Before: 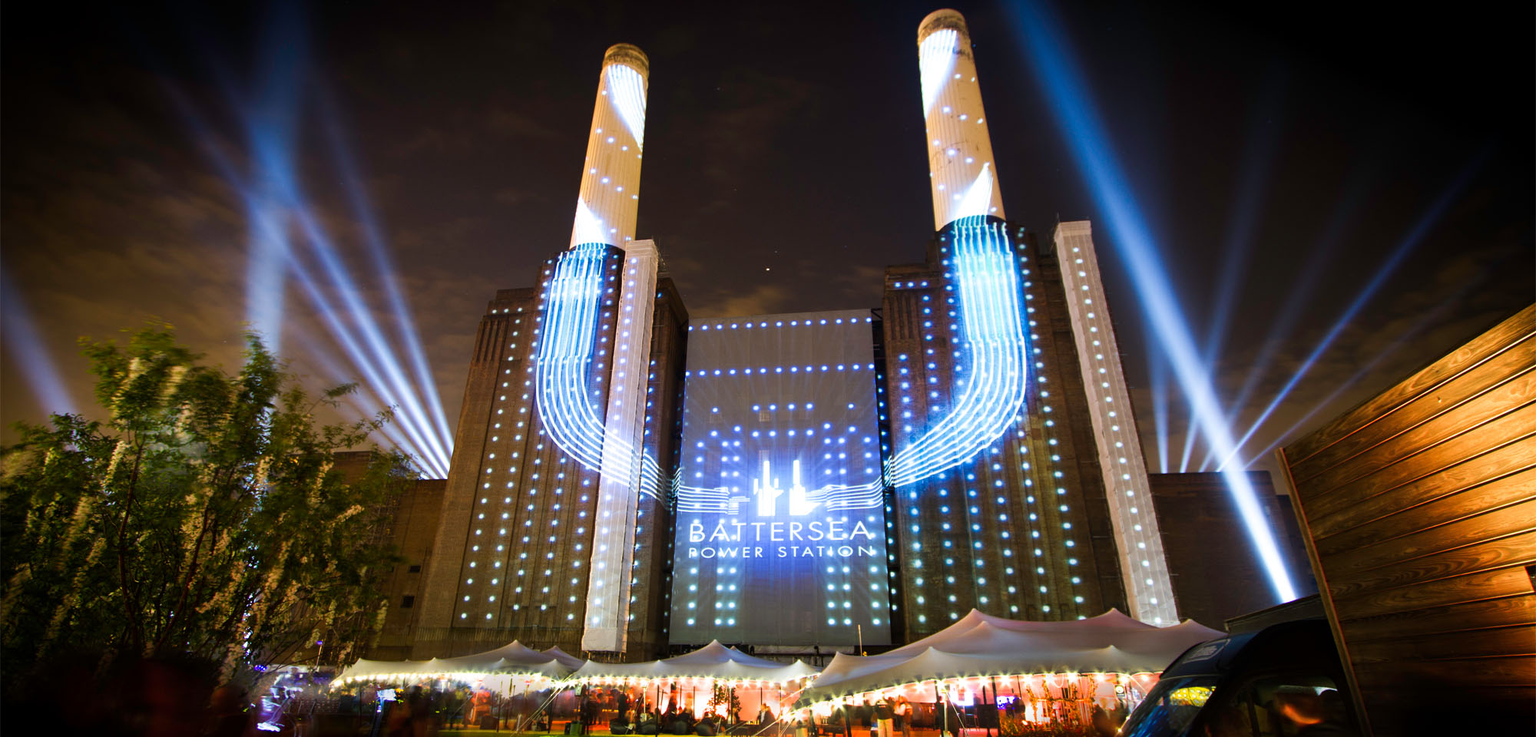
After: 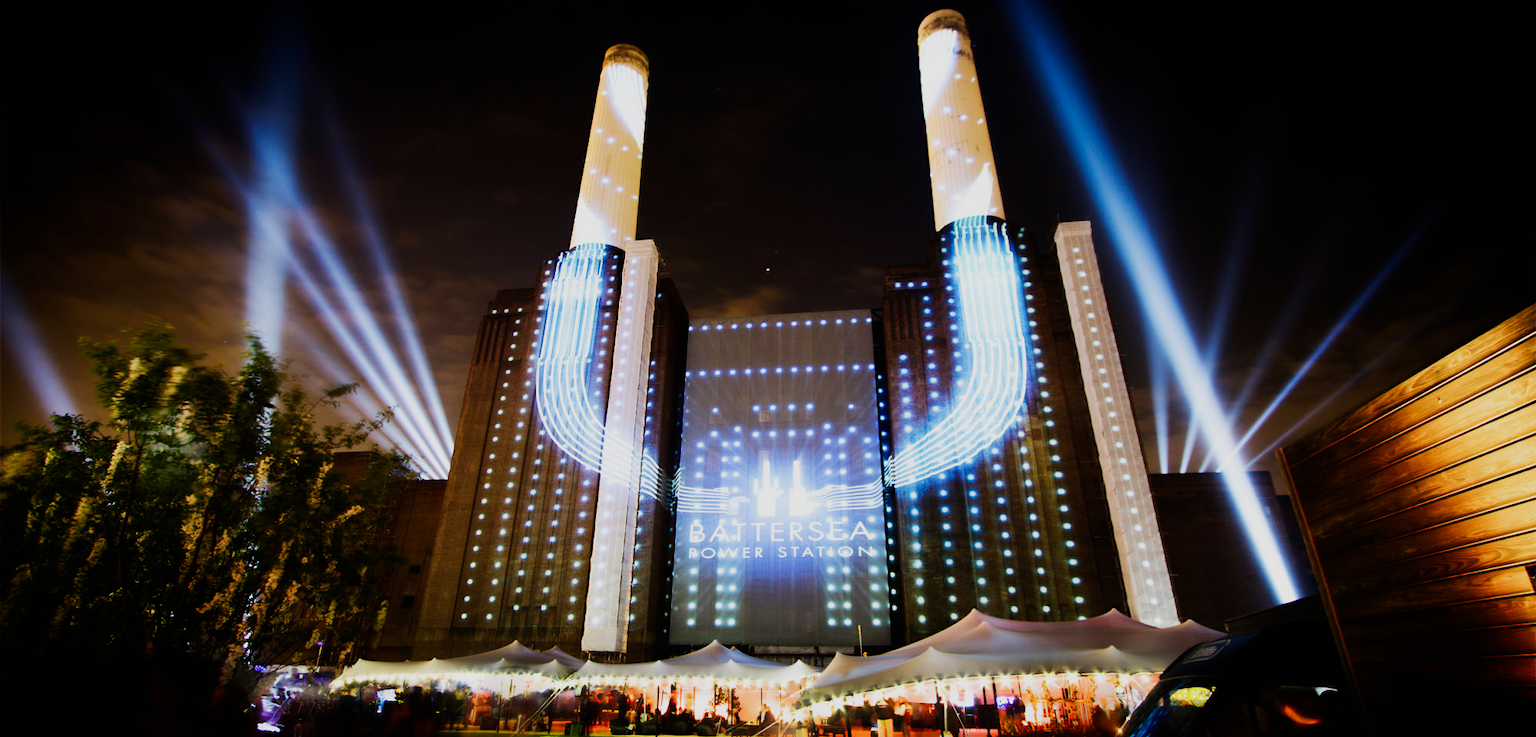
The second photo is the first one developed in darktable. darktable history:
contrast equalizer: octaves 7, y [[0.502, 0.505, 0.512, 0.529, 0.564, 0.588], [0.5 ×6], [0.502, 0.505, 0.512, 0.529, 0.564, 0.588], [0, 0.001, 0.001, 0.004, 0.008, 0.011], [0, 0.001, 0.001, 0.004, 0.008, 0.011]], mix -1
exposure: black level correction 0.001, compensate highlight preservation false
tone equalizer: -8 EV -0.417 EV, -7 EV -0.389 EV, -6 EV -0.333 EV, -5 EV -0.222 EV, -3 EV 0.222 EV, -2 EV 0.333 EV, -1 EV 0.389 EV, +0 EV 0.417 EV, edges refinement/feathering 500, mask exposure compensation -1.57 EV, preserve details no
sigmoid: skew -0.2, preserve hue 0%, red attenuation 0.1, red rotation 0.035, green attenuation 0.1, green rotation -0.017, blue attenuation 0.15, blue rotation -0.052, base primaries Rec2020
